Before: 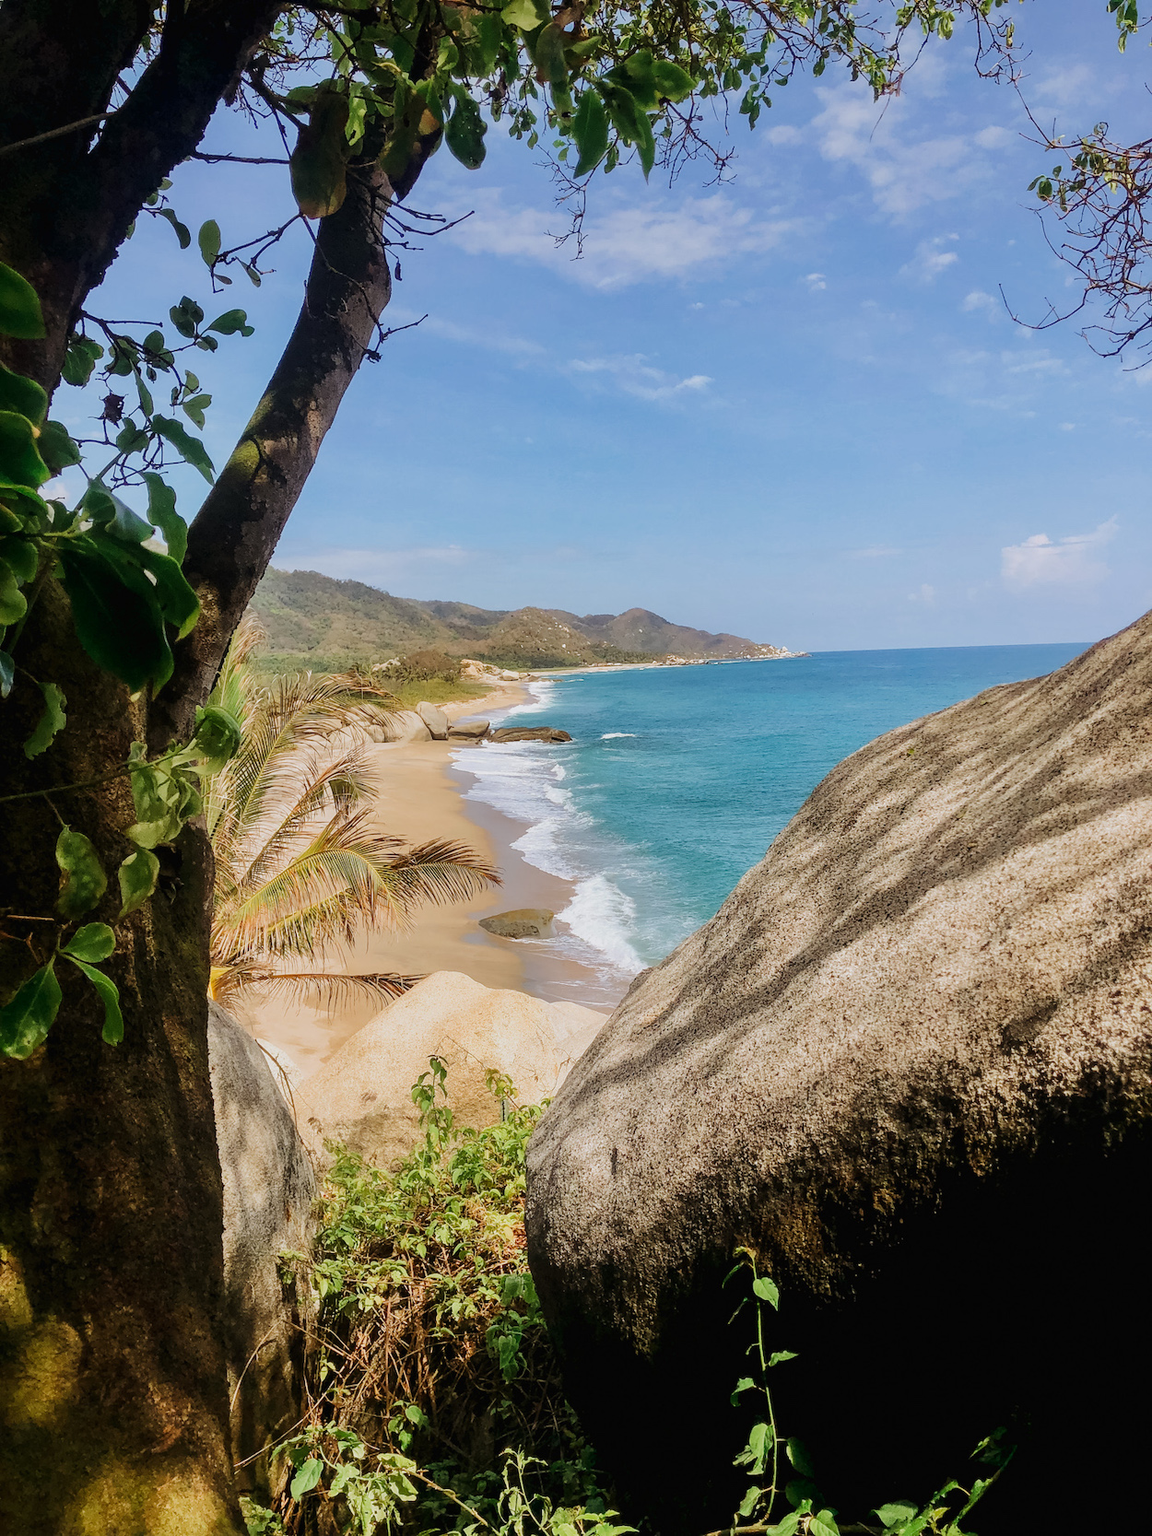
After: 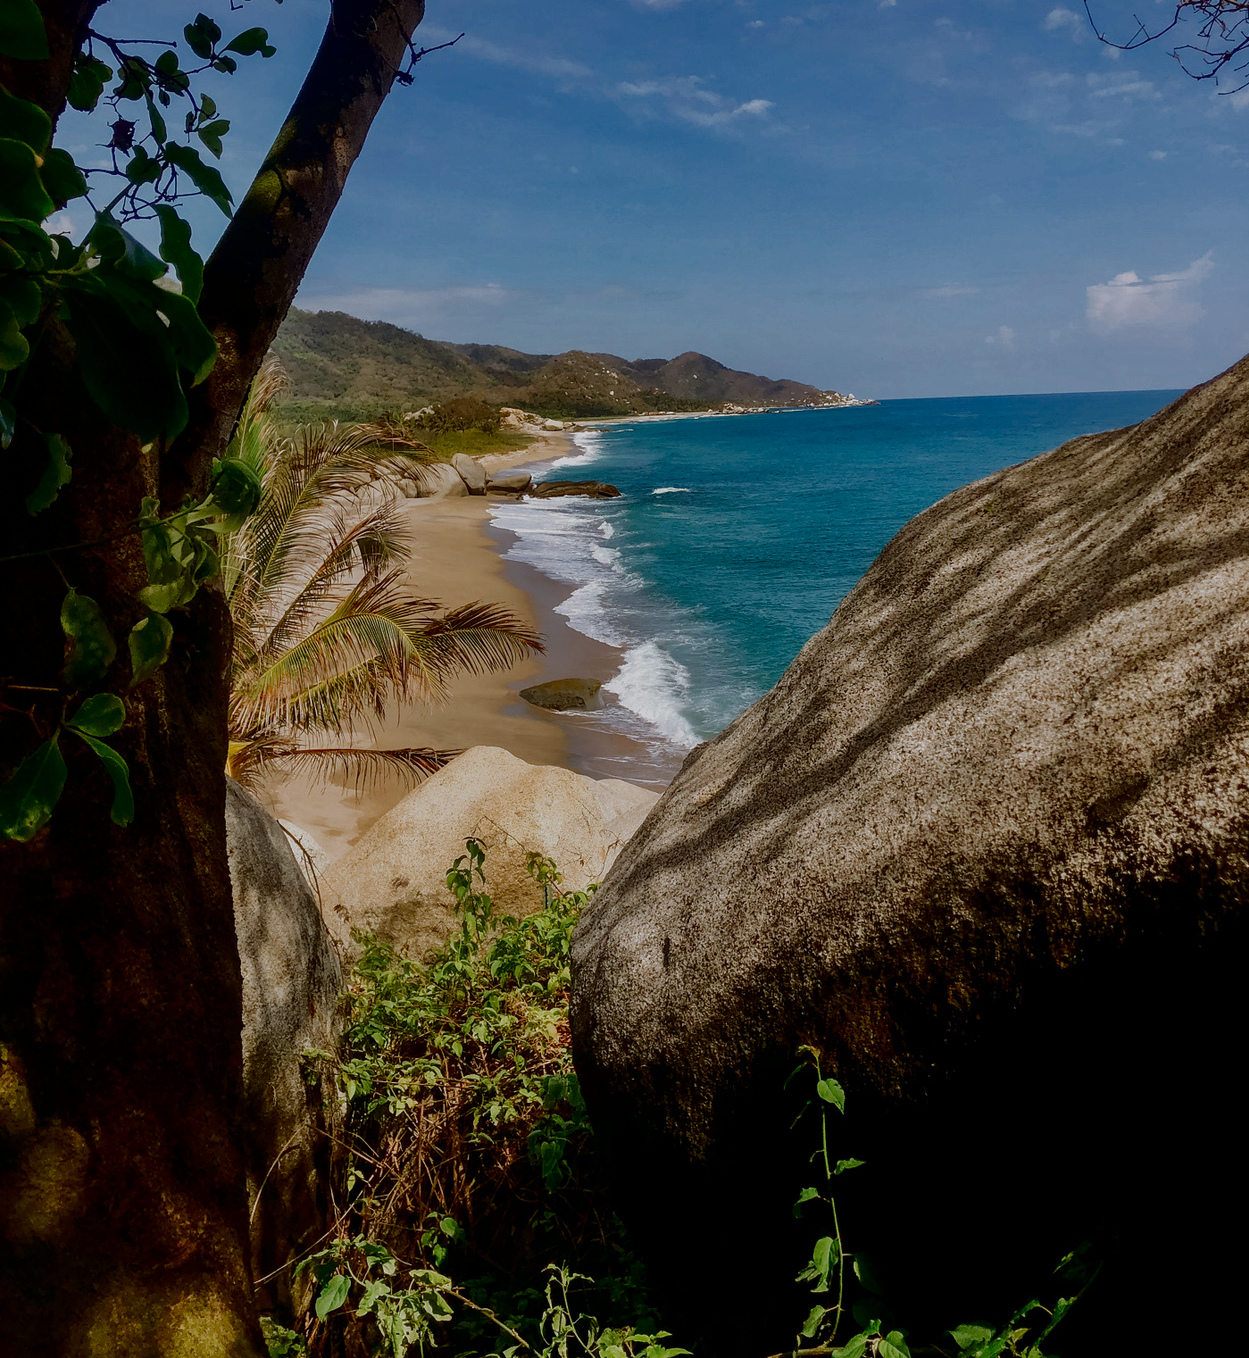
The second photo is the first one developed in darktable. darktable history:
crop and rotate: top 18.507%
contrast brightness saturation: brightness -0.52
